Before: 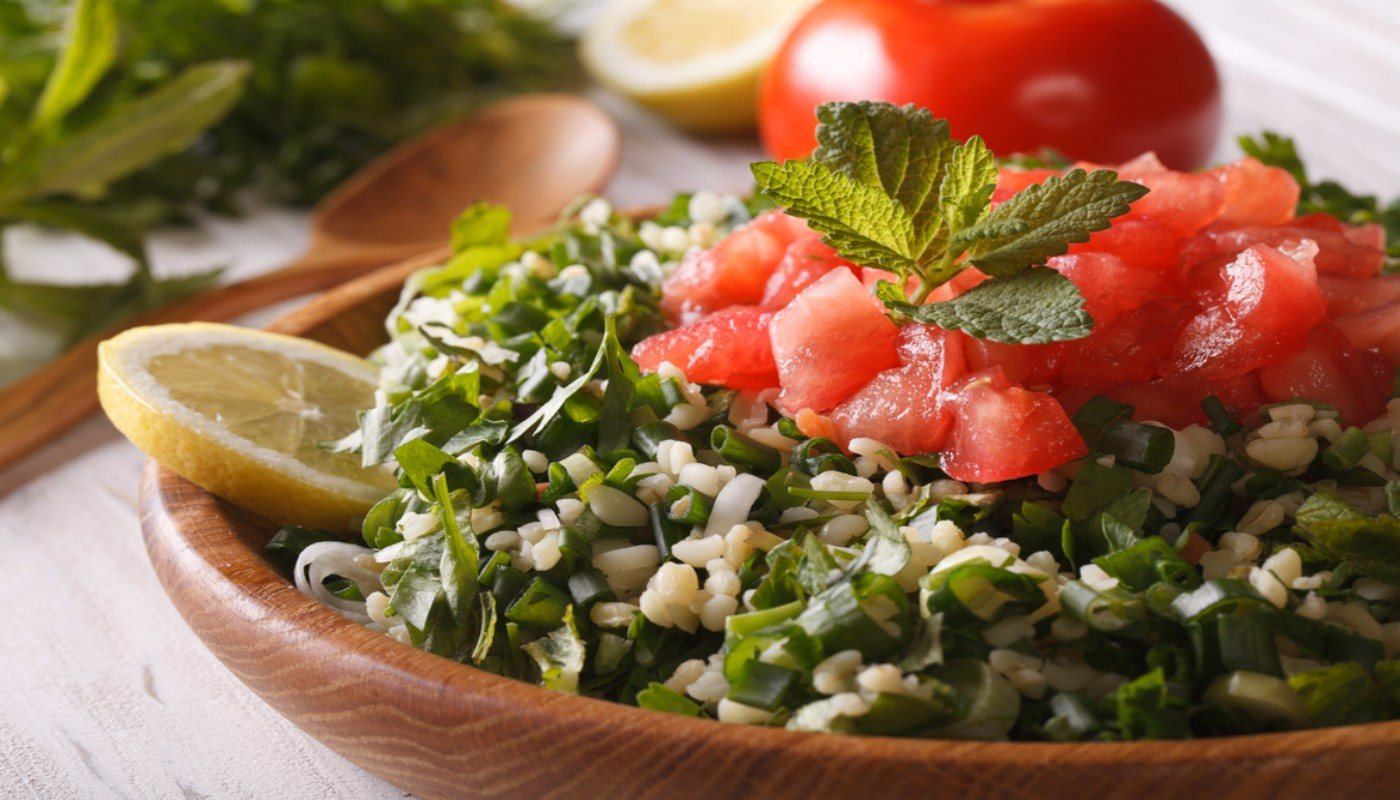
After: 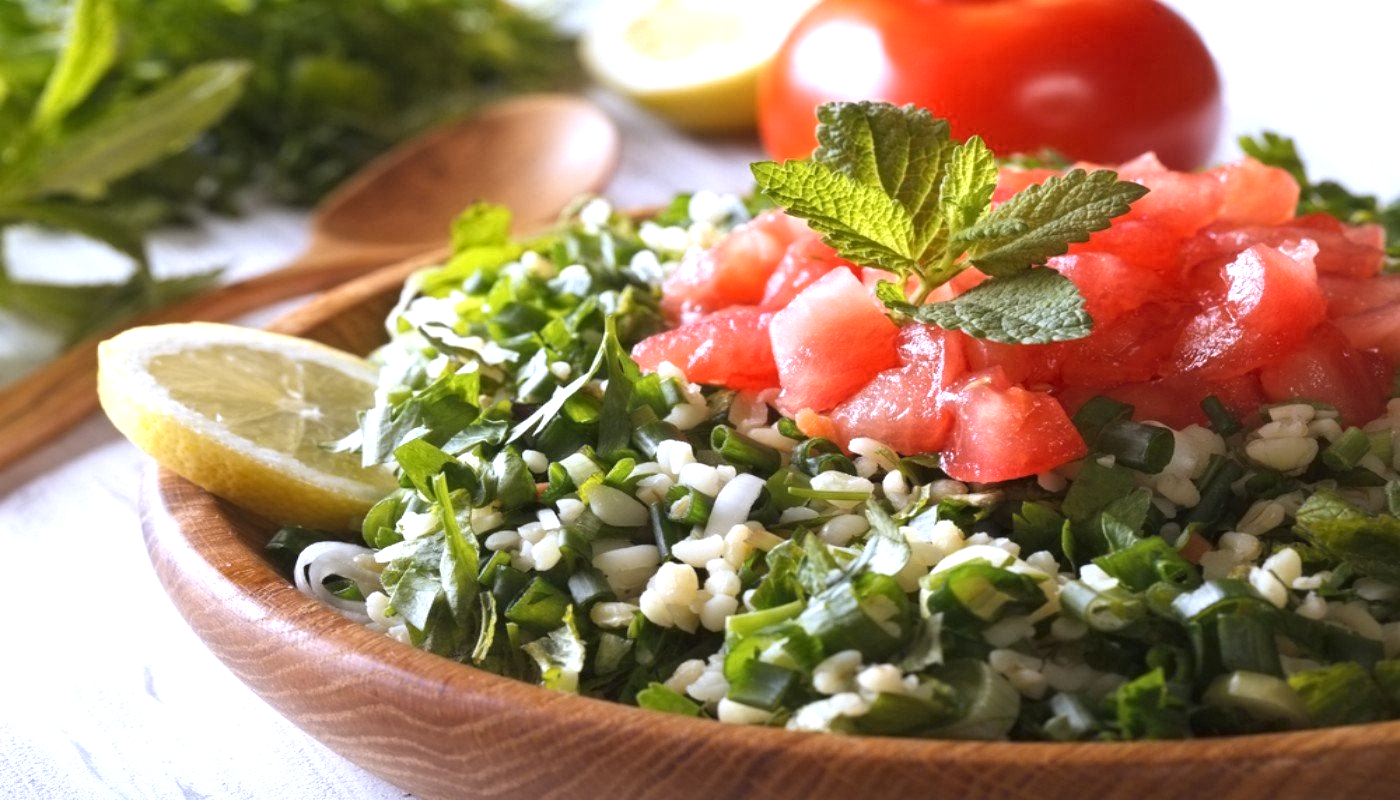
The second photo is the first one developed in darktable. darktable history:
white balance: red 0.926, green 1.003, blue 1.133
exposure: black level correction 0, exposure 0.7 EV, compensate exposure bias true, compensate highlight preservation false
contrast equalizer: y [[0.5 ×6], [0.5 ×6], [0.5 ×6], [0 ×6], [0, 0.039, 0.251, 0.29, 0.293, 0.292]]
